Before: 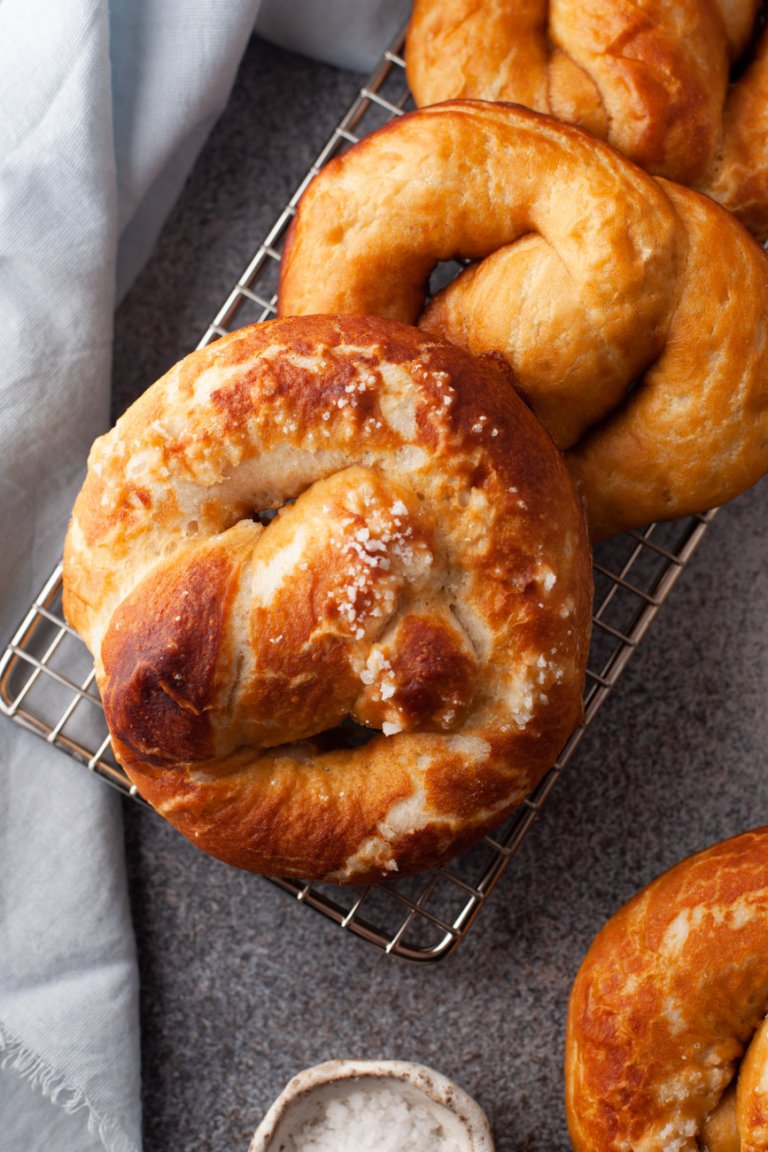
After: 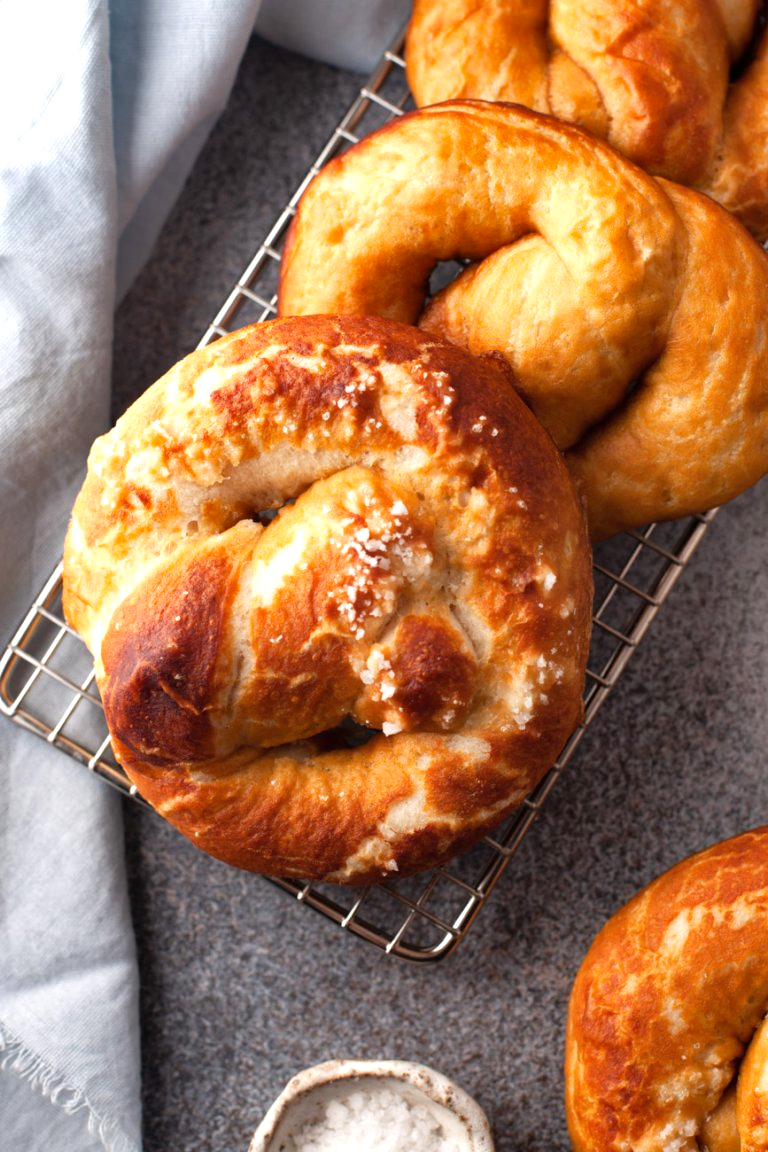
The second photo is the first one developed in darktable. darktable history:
exposure: black level correction 0, exposure 0.499 EV, compensate highlight preservation false
shadows and highlights: soften with gaussian
